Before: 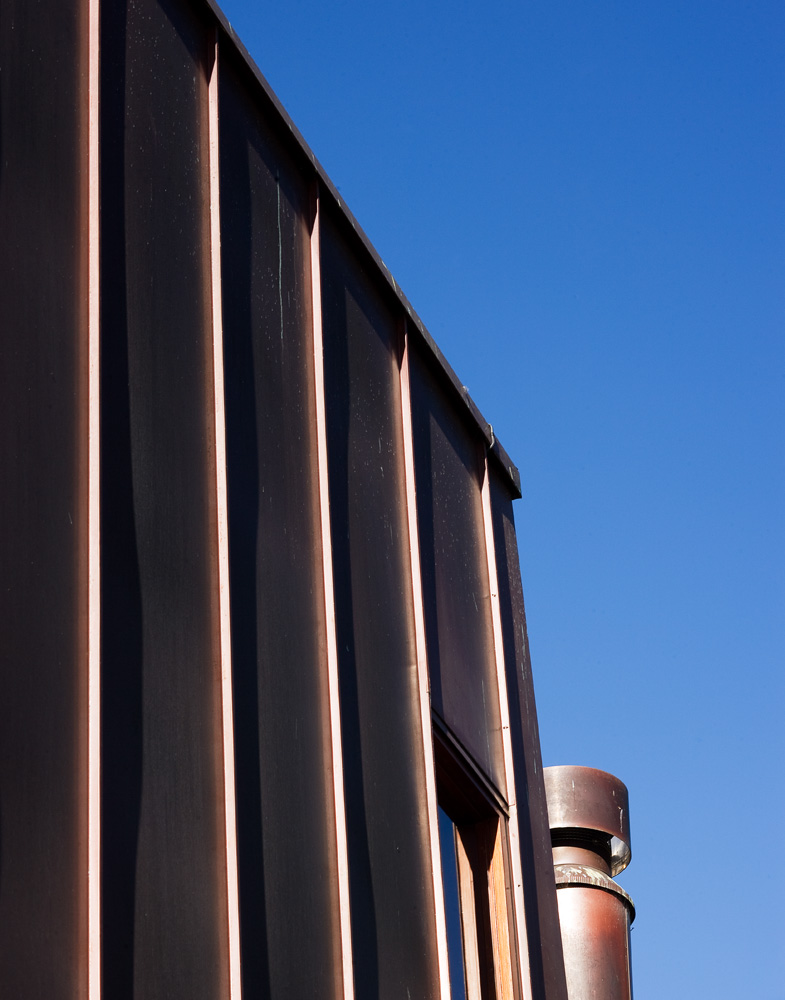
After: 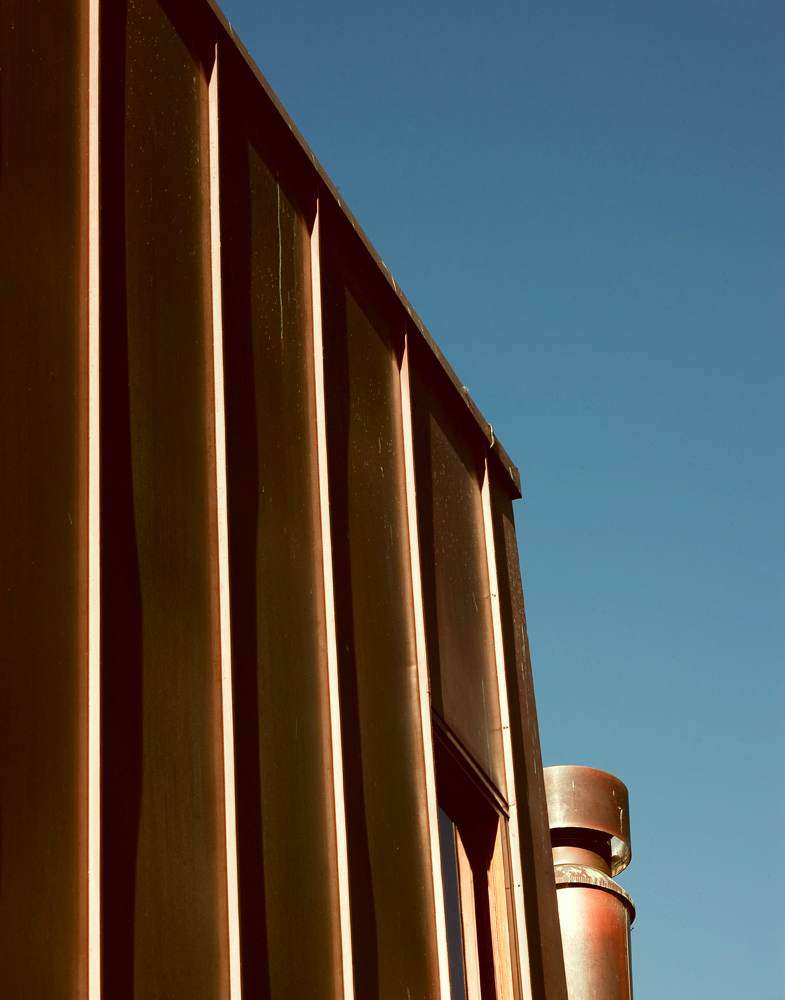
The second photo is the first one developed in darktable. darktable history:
color correction: highlights a* -14.62, highlights b* -16.22, shadows a* 10.12, shadows b* 29.4
white balance: red 1.138, green 0.996, blue 0.812
